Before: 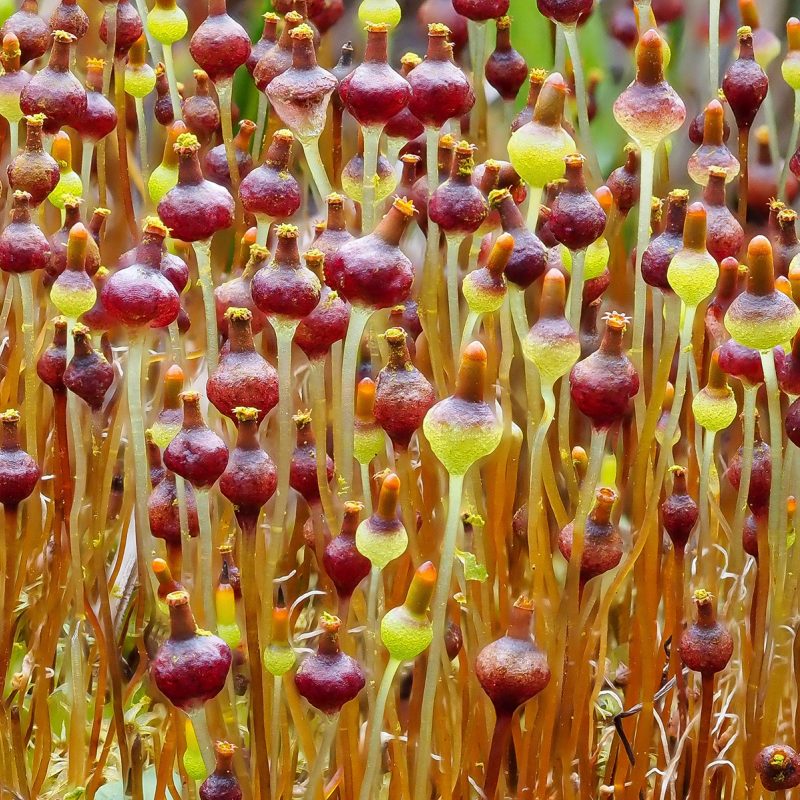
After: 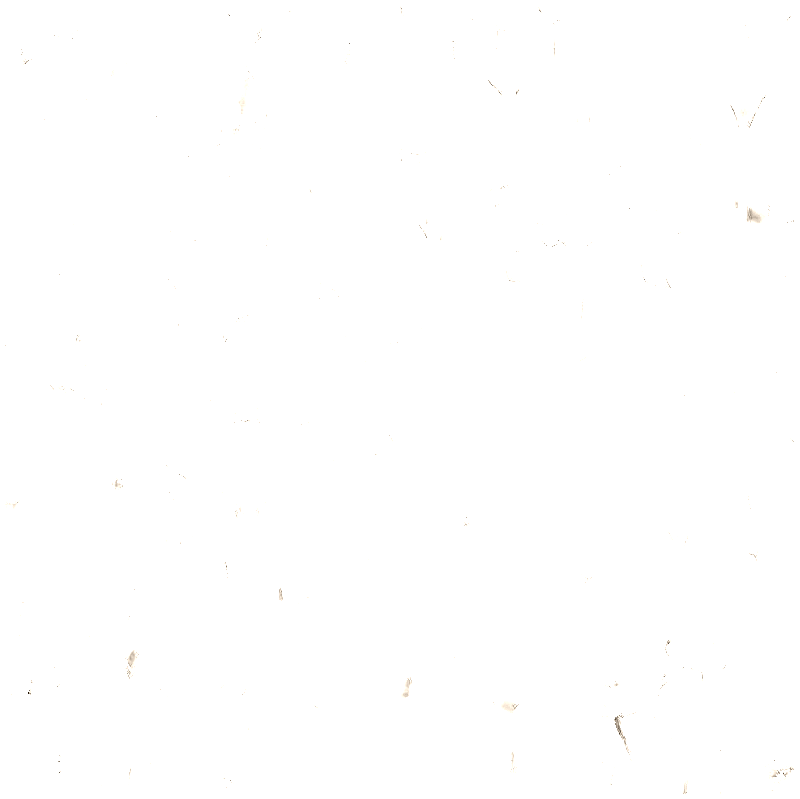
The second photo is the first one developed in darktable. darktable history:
haze removal: strength 0.29, distance 0.25, compatibility mode true, adaptive false
crop: bottom 0.071%
white balance: red 8, blue 8
colorize: hue 34.49°, saturation 35.33%, source mix 100%, version 1
sharpen: on, module defaults
